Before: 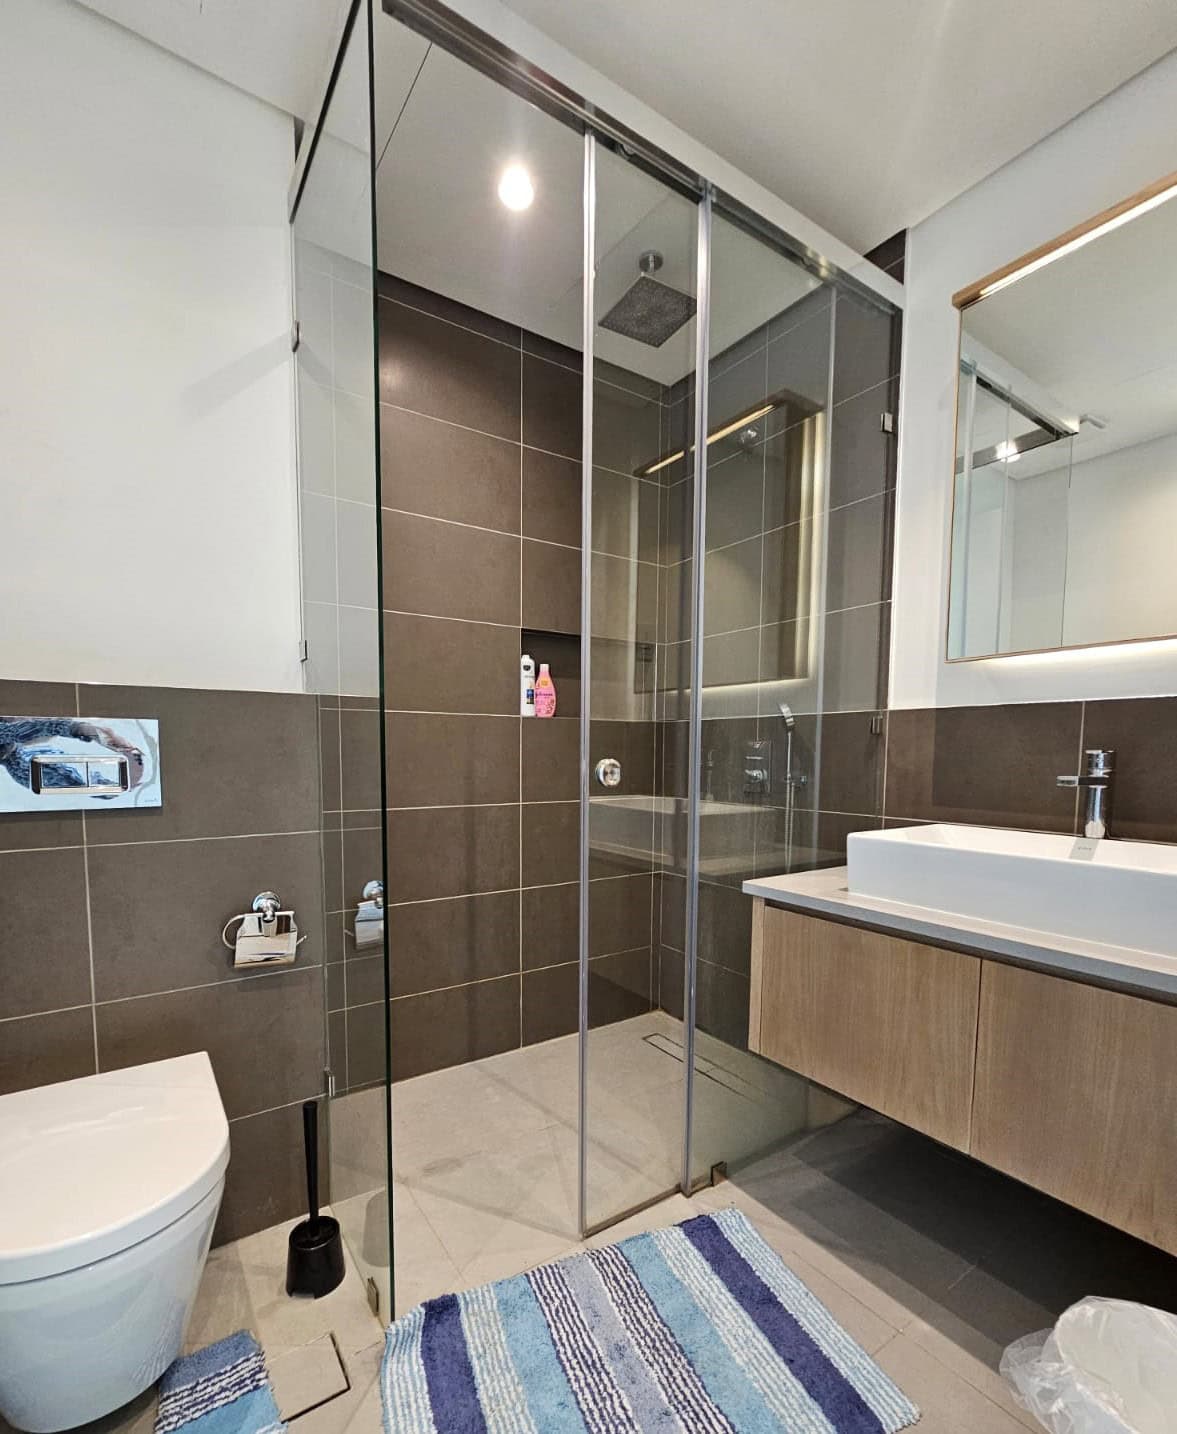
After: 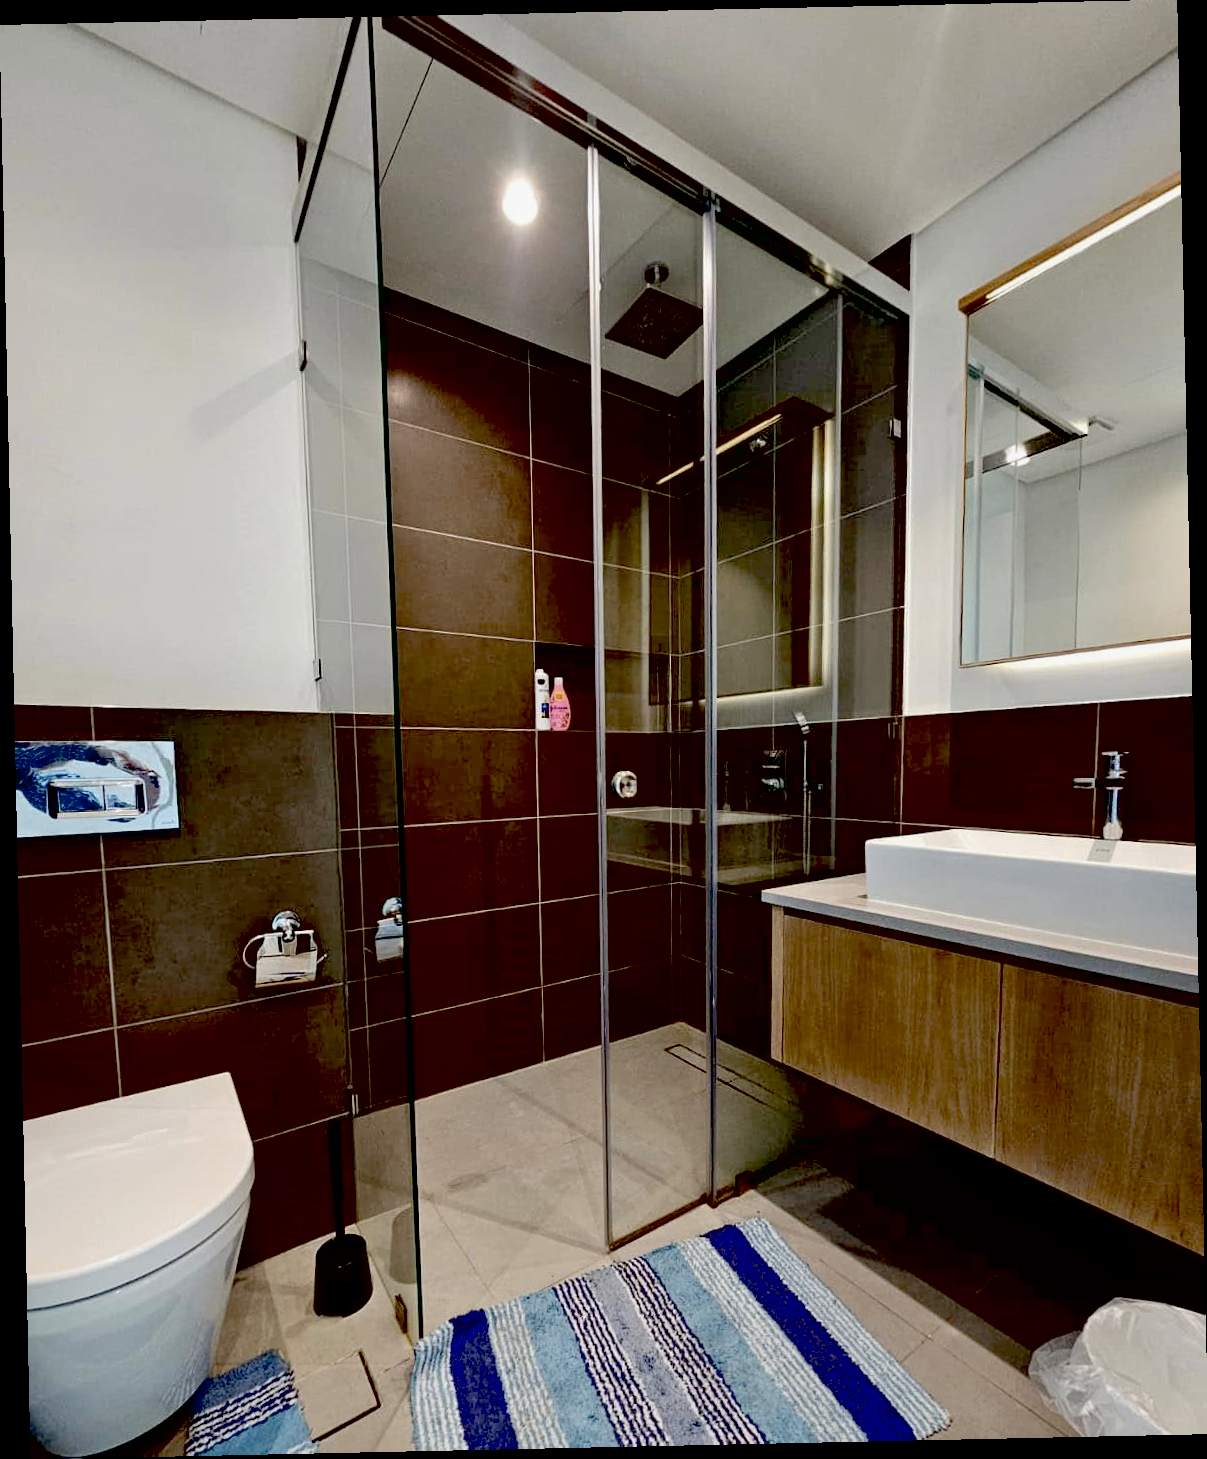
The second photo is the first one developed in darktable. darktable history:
contrast brightness saturation: saturation -0.17
rotate and perspective: rotation -1.24°, automatic cropping off
exposure: black level correction 0.1, exposure -0.092 EV, compensate highlight preservation false
